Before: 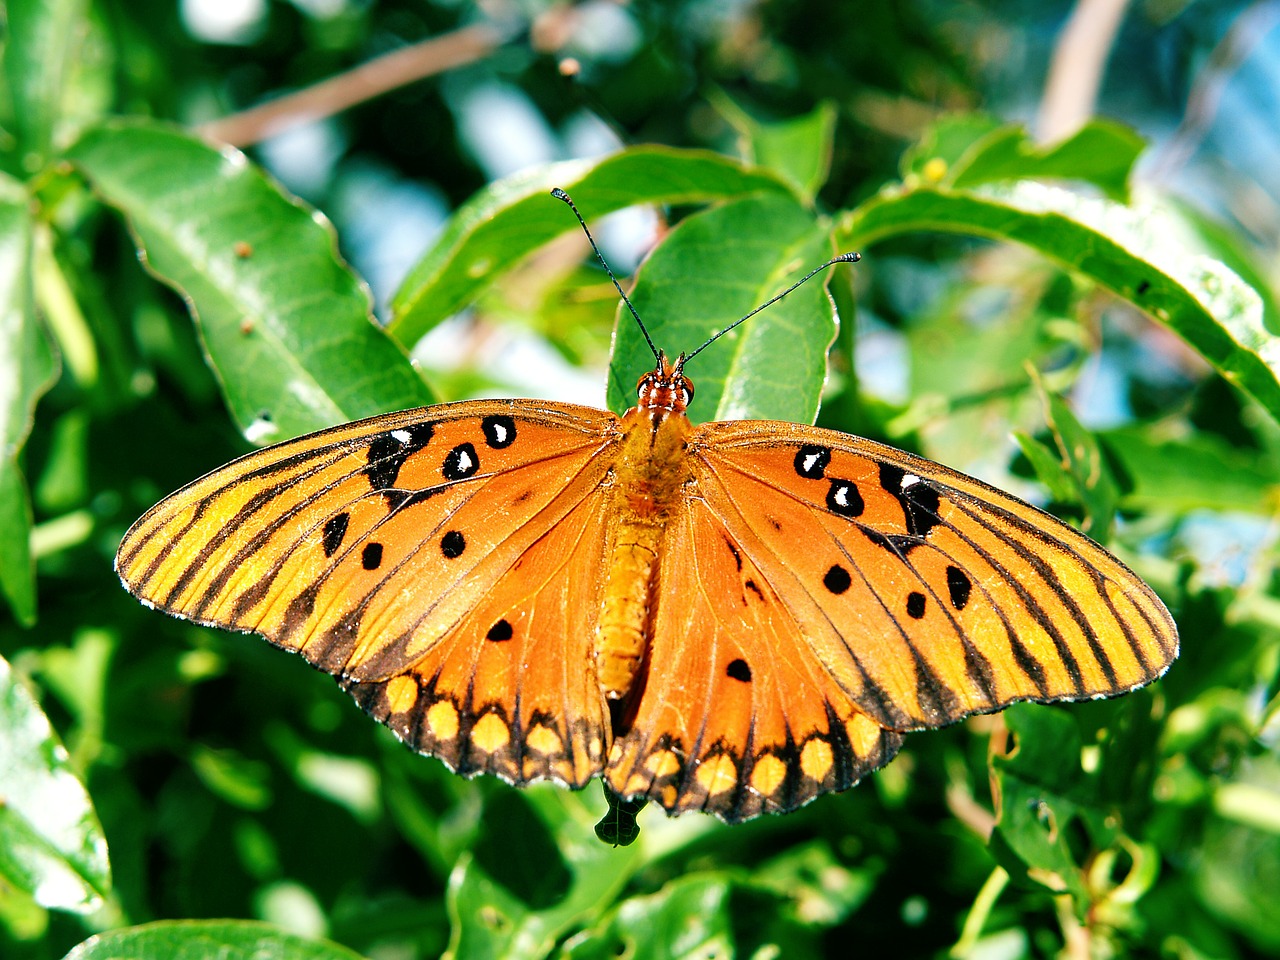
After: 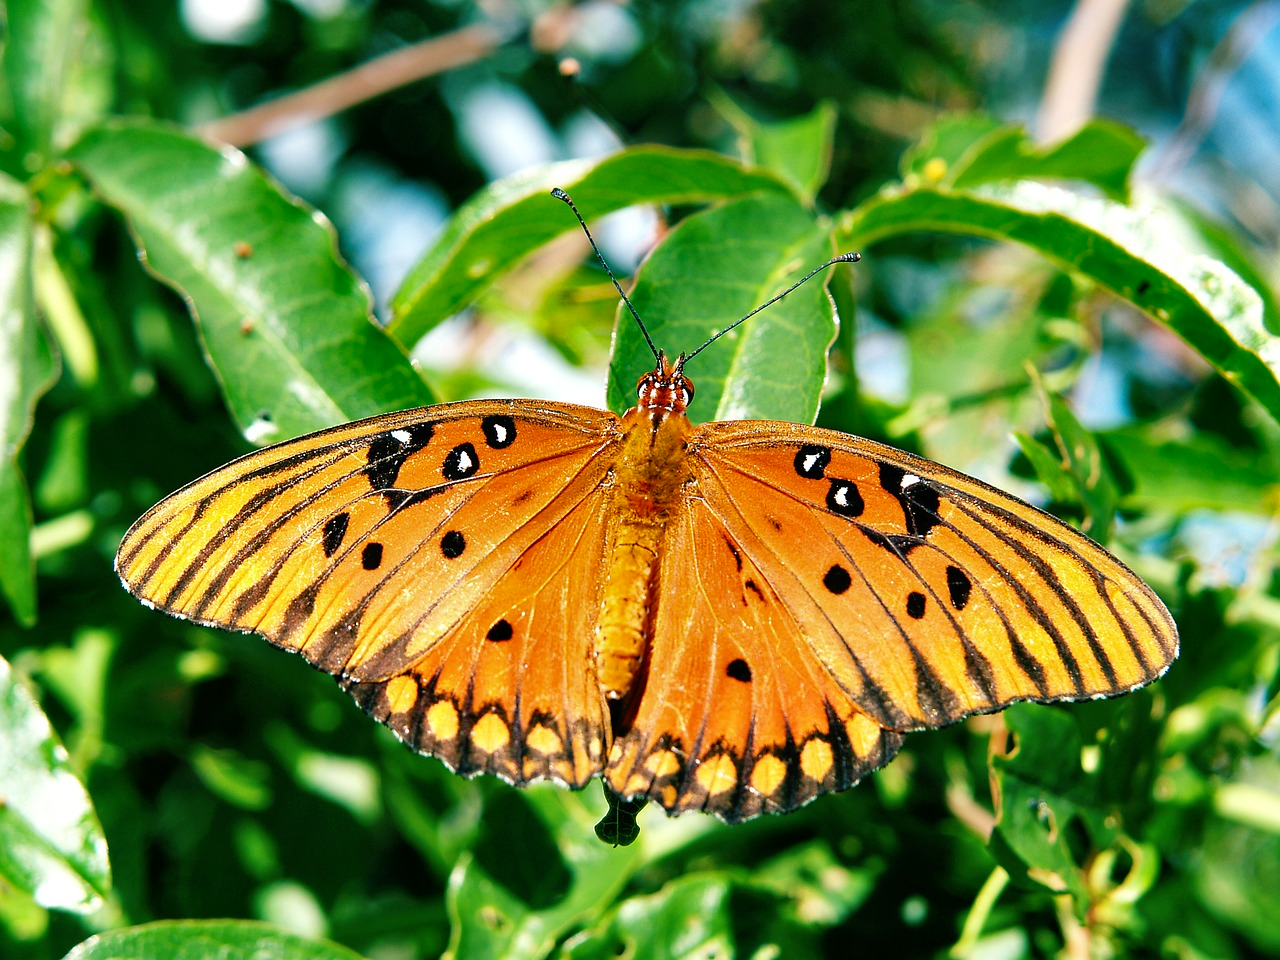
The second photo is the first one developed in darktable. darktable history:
shadows and highlights: radius 100.95, shadows 50.45, highlights -66, shadows color adjustment 97.67%, soften with gaussian
